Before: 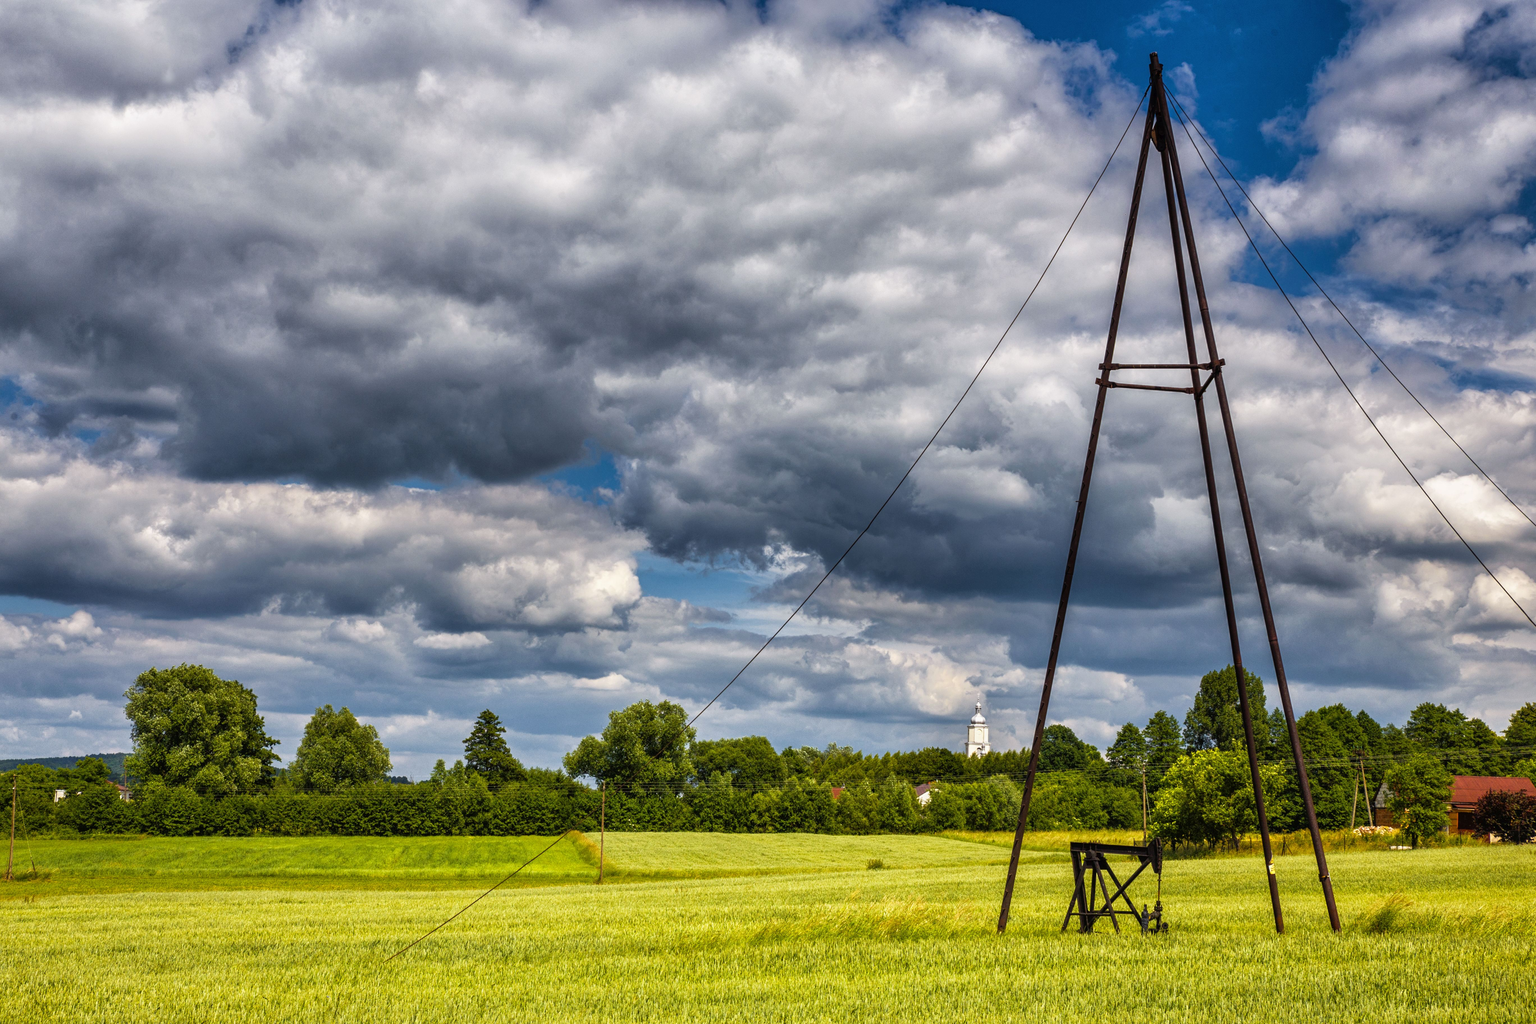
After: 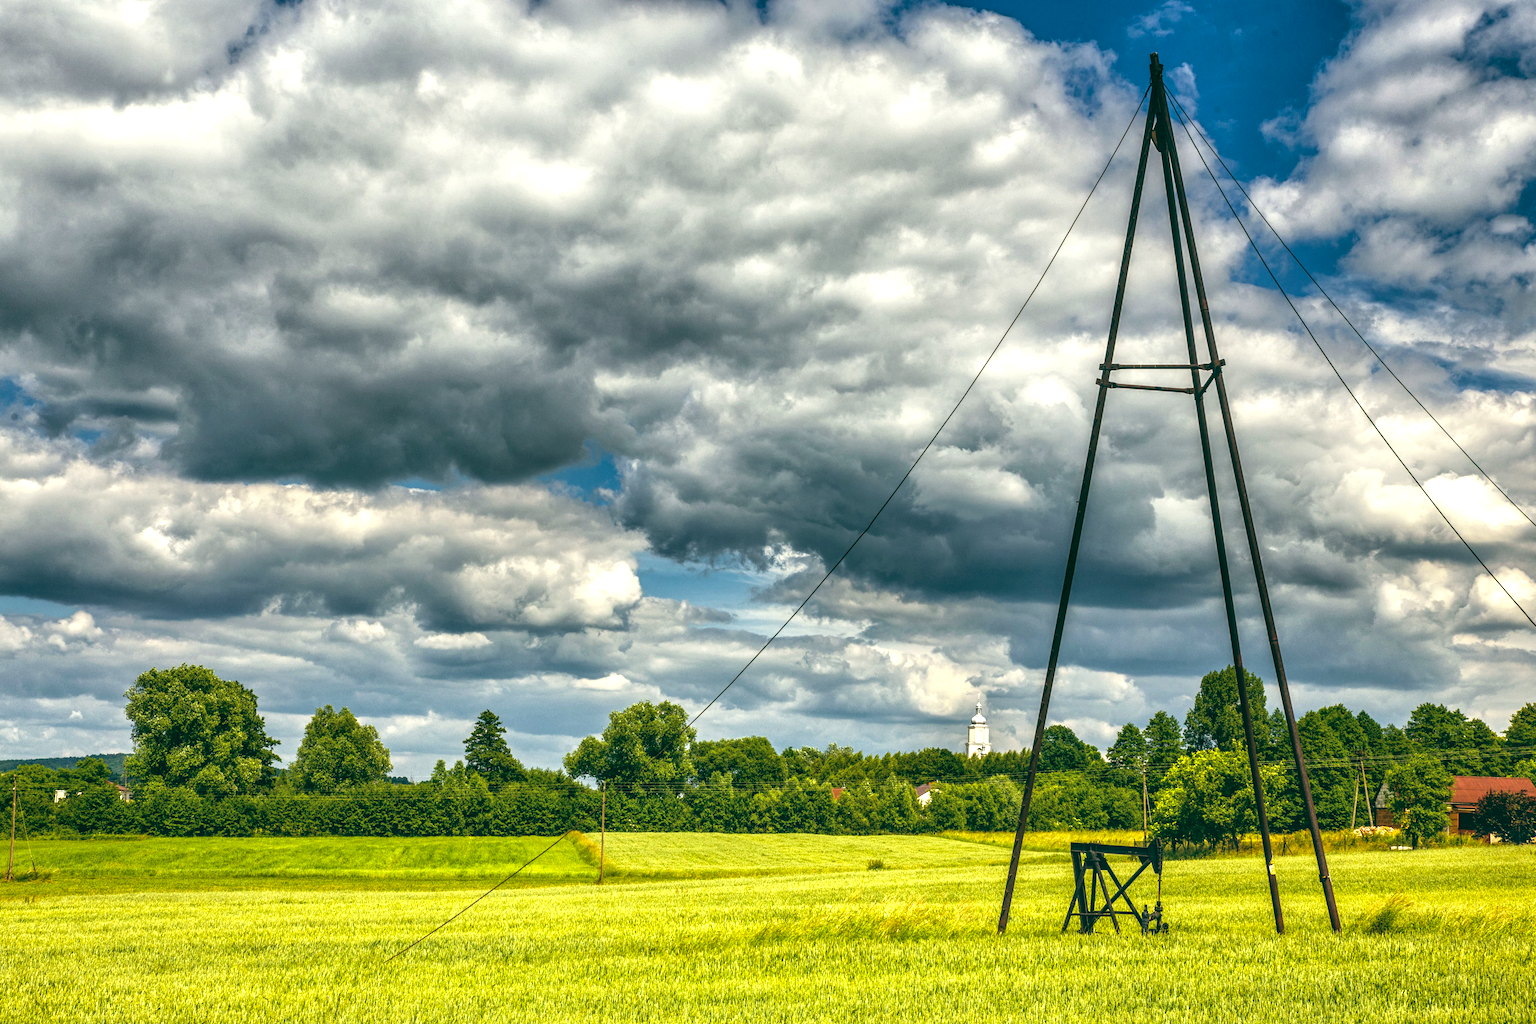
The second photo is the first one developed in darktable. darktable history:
exposure: black level correction 0, exposure 0.7 EV, compensate exposure bias true, compensate highlight preservation false
local contrast: on, module defaults
color balance: lift [1.005, 0.99, 1.007, 1.01], gamma [1, 1.034, 1.032, 0.966], gain [0.873, 1.055, 1.067, 0.933]
